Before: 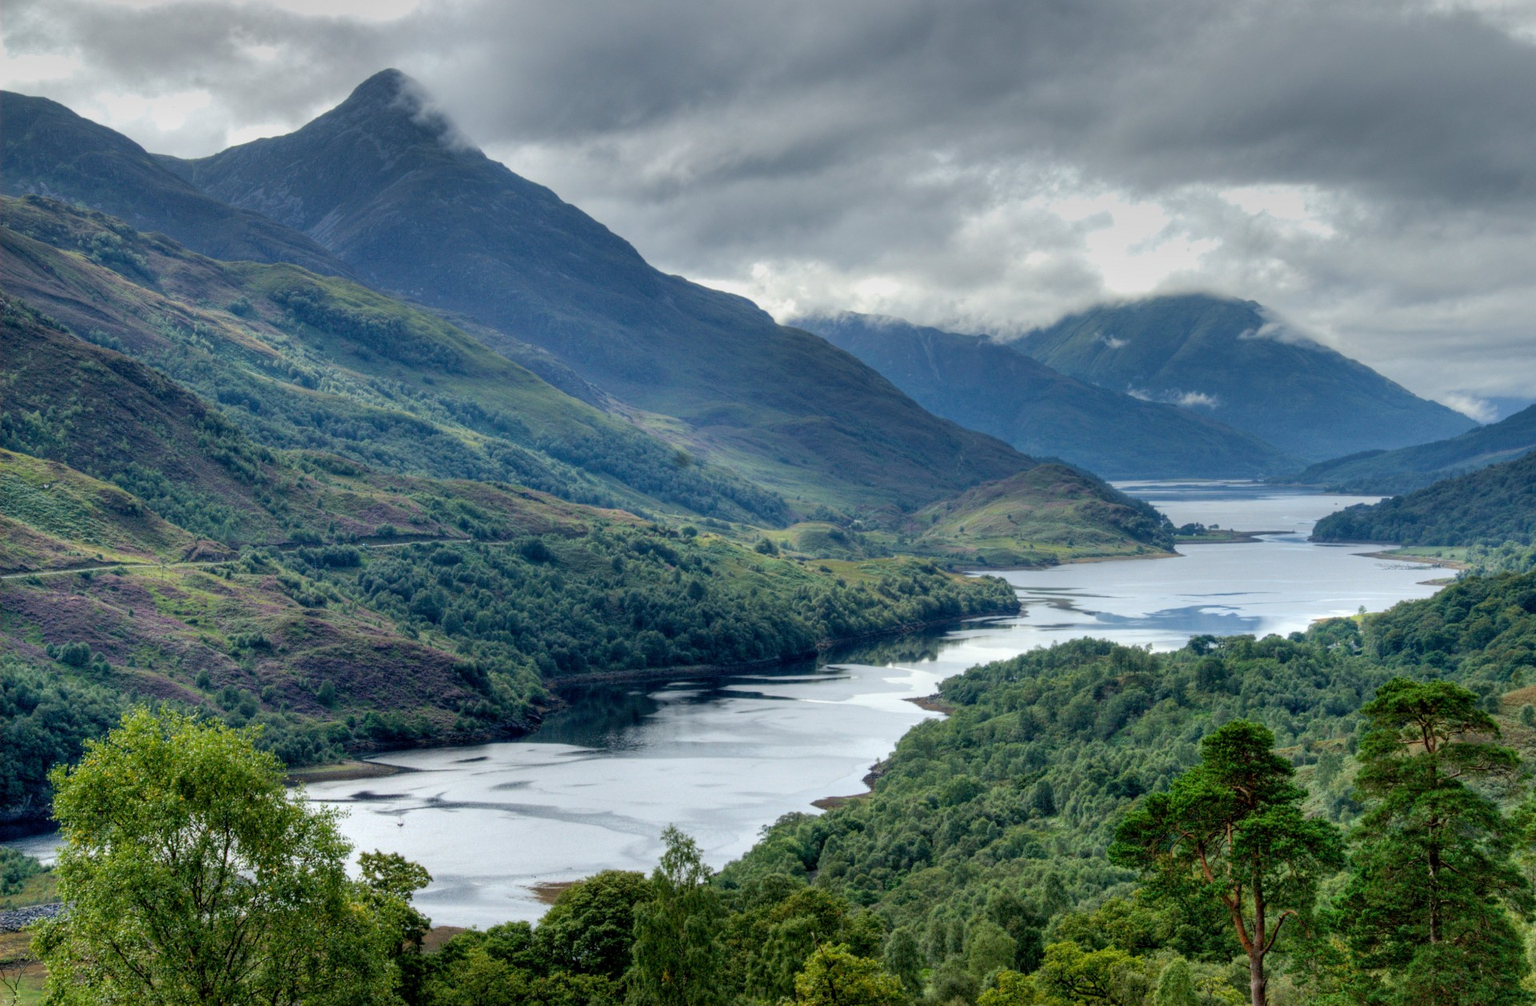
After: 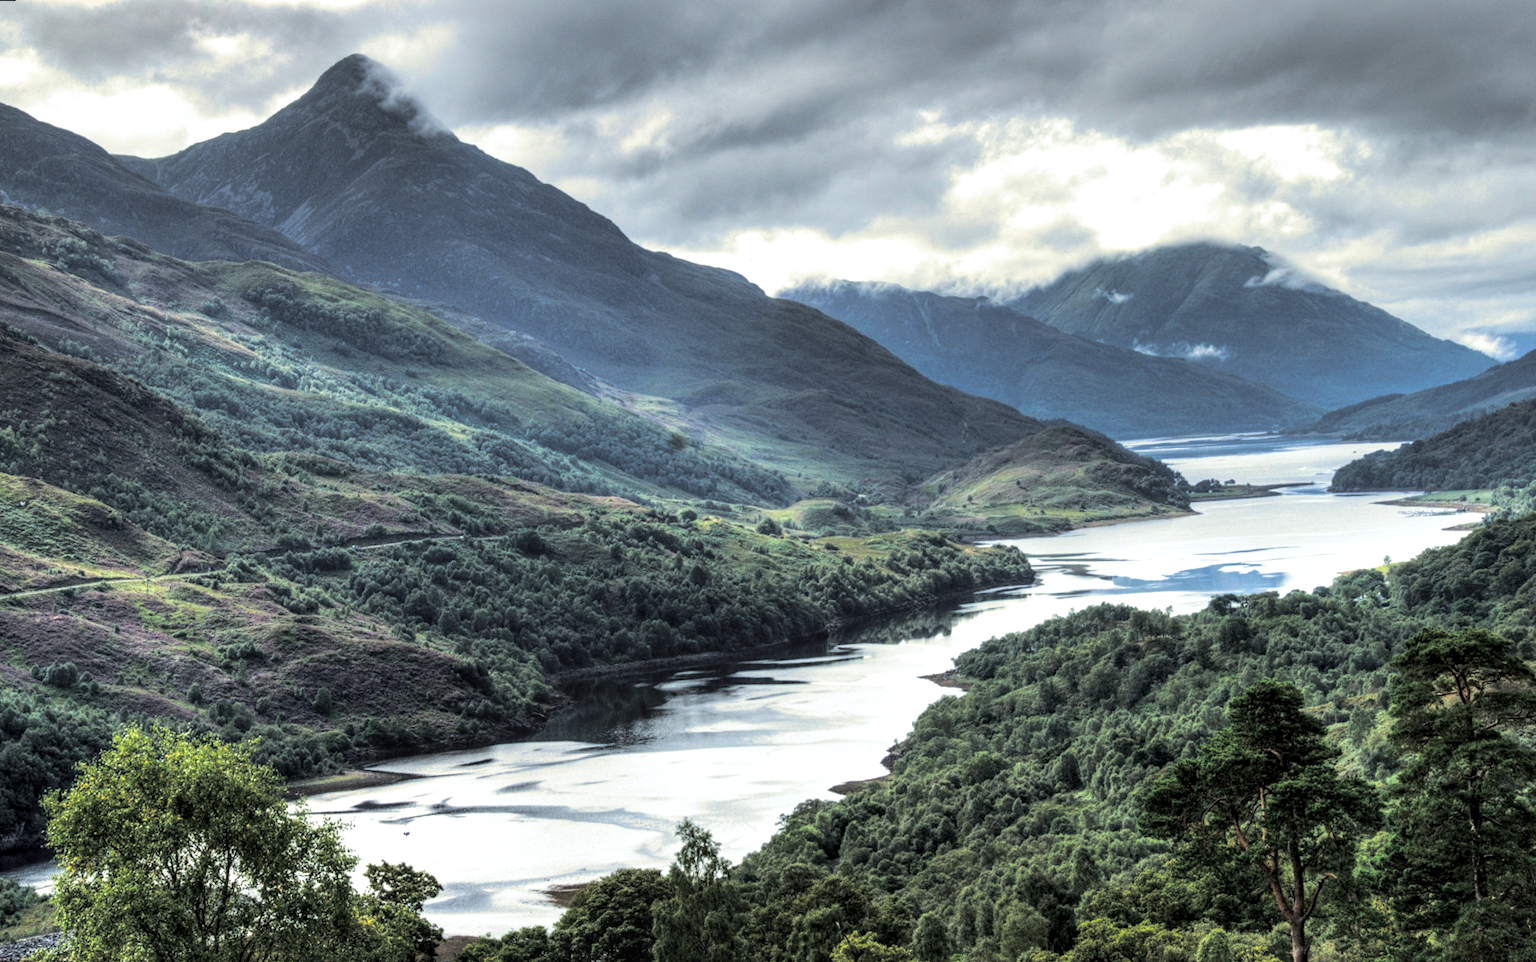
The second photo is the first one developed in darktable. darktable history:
rotate and perspective: rotation -3°, crop left 0.031, crop right 0.968, crop top 0.07, crop bottom 0.93
local contrast: on, module defaults
tone equalizer: -8 EV -0.75 EV, -7 EV -0.7 EV, -6 EV -0.6 EV, -5 EV -0.4 EV, -3 EV 0.4 EV, -2 EV 0.6 EV, -1 EV 0.7 EV, +0 EV 0.75 EV, edges refinement/feathering 500, mask exposure compensation -1.57 EV, preserve details no
split-toning: shadows › hue 43.2°, shadows › saturation 0, highlights › hue 50.4°, highlights › saturation 1
